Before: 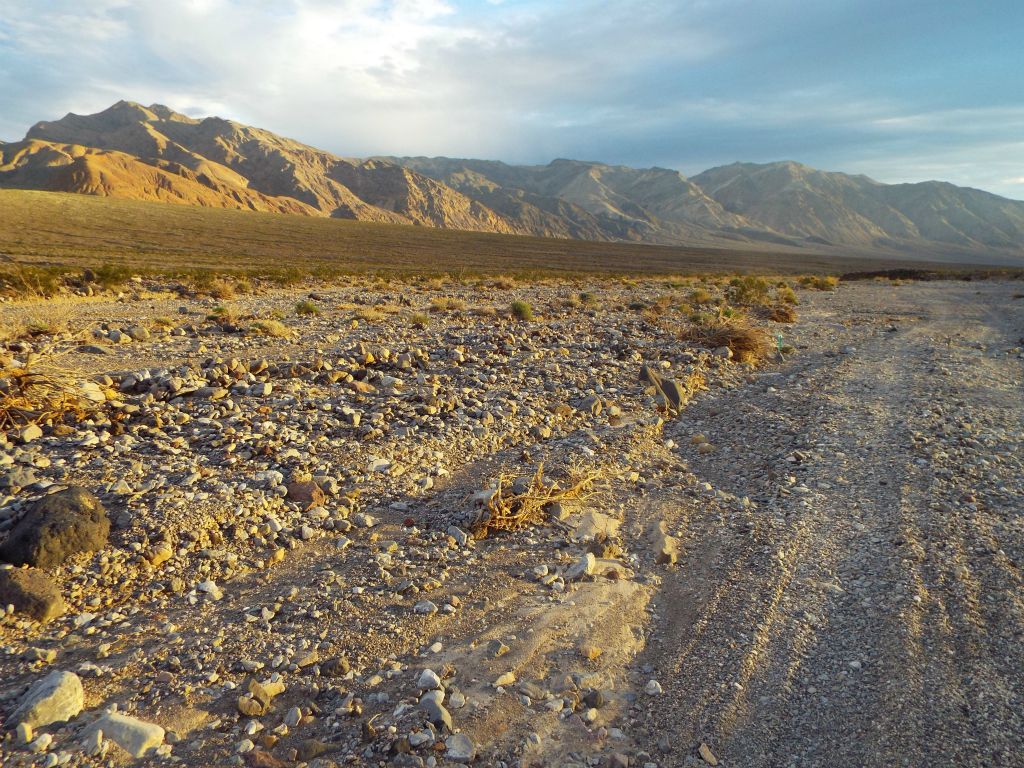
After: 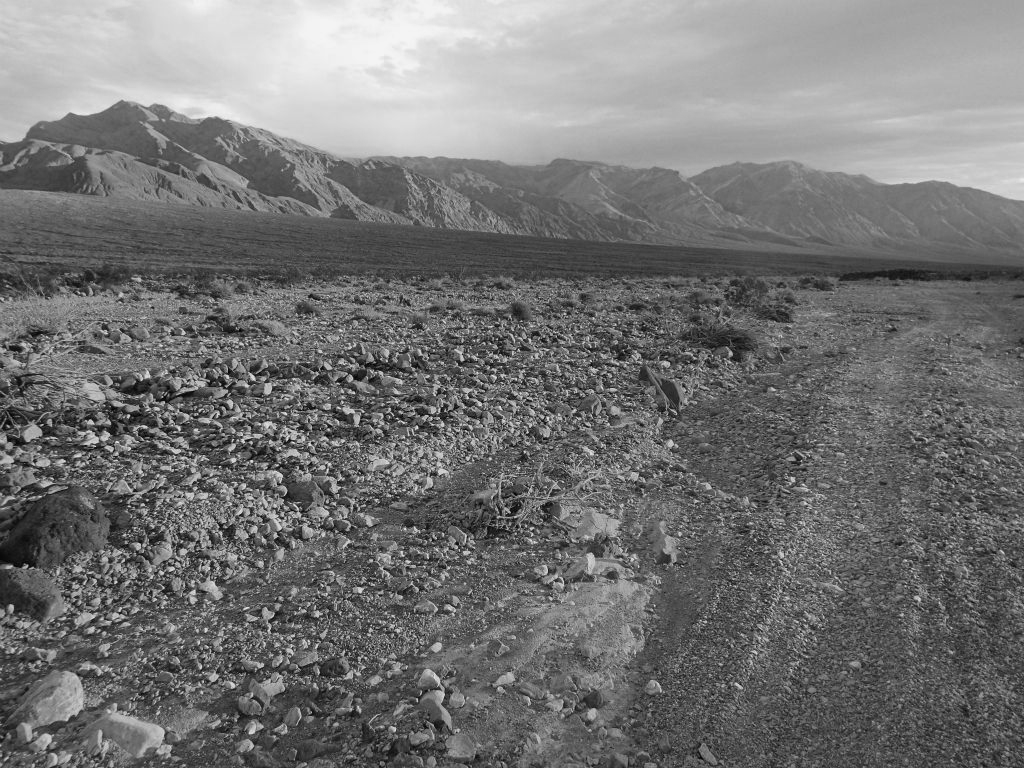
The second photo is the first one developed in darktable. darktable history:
color calibration: output gray [0.253, 0.26, 0.487, 0], illuminant as shot in camera, x 0.37, y 0.382, temperature 4320.42 K
exposure: exposure -0.177 EV, compensate highlight preservation false
